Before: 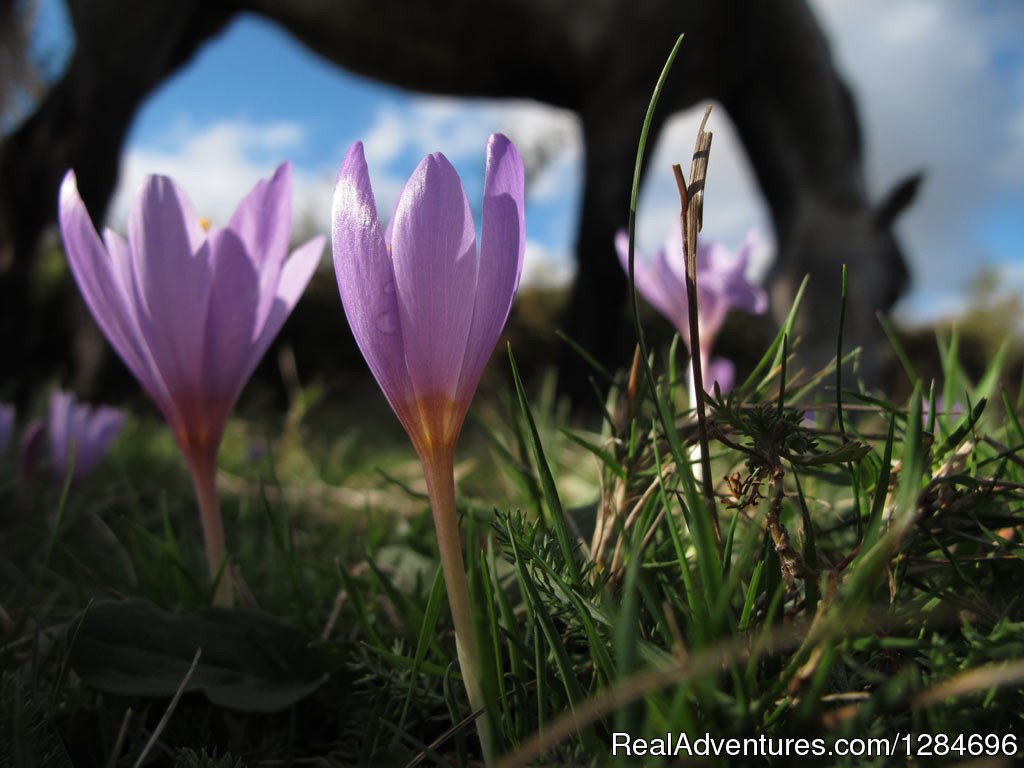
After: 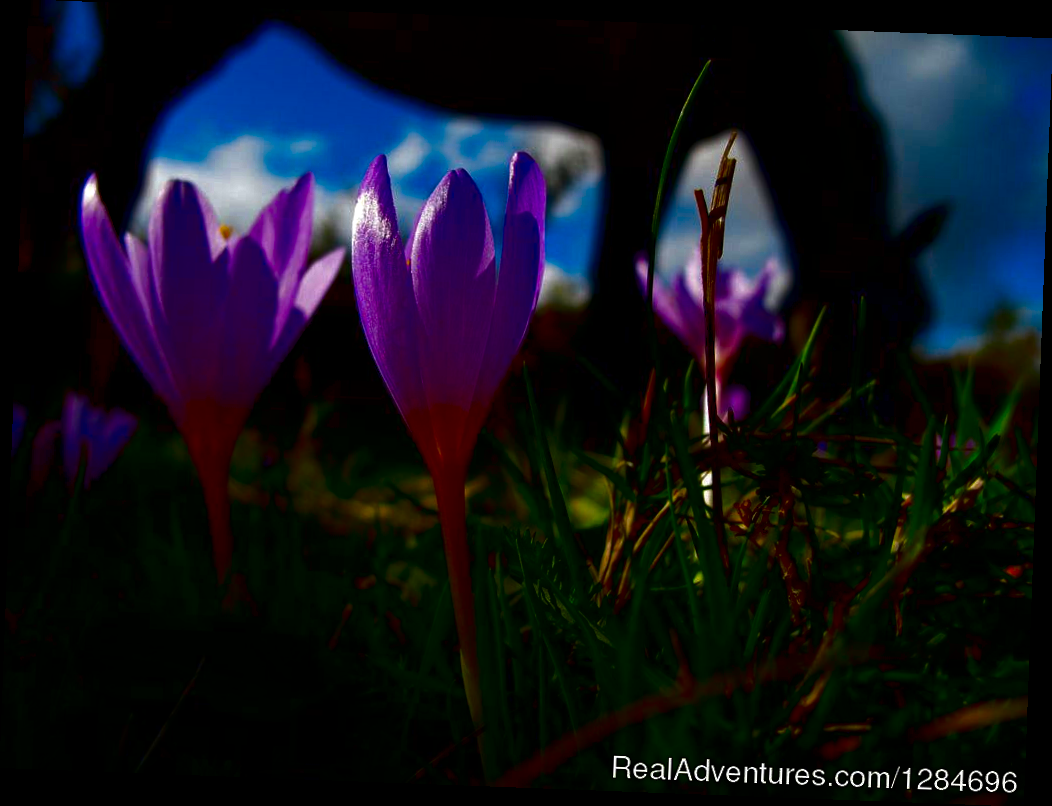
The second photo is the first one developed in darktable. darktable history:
contrast brightness saturation: brightness -1, saturation 1
local contrast: mode bilateral grid, contrast 20, coarseness 50, detail 150%, midtone range 0.2
shadows and highlights: shadows -21.3, highlights 100, soften with gaussian
rotate and perspective: rotation 2.17°, automatic cropping off
haze removal: compatibility mode true, adaptive false
